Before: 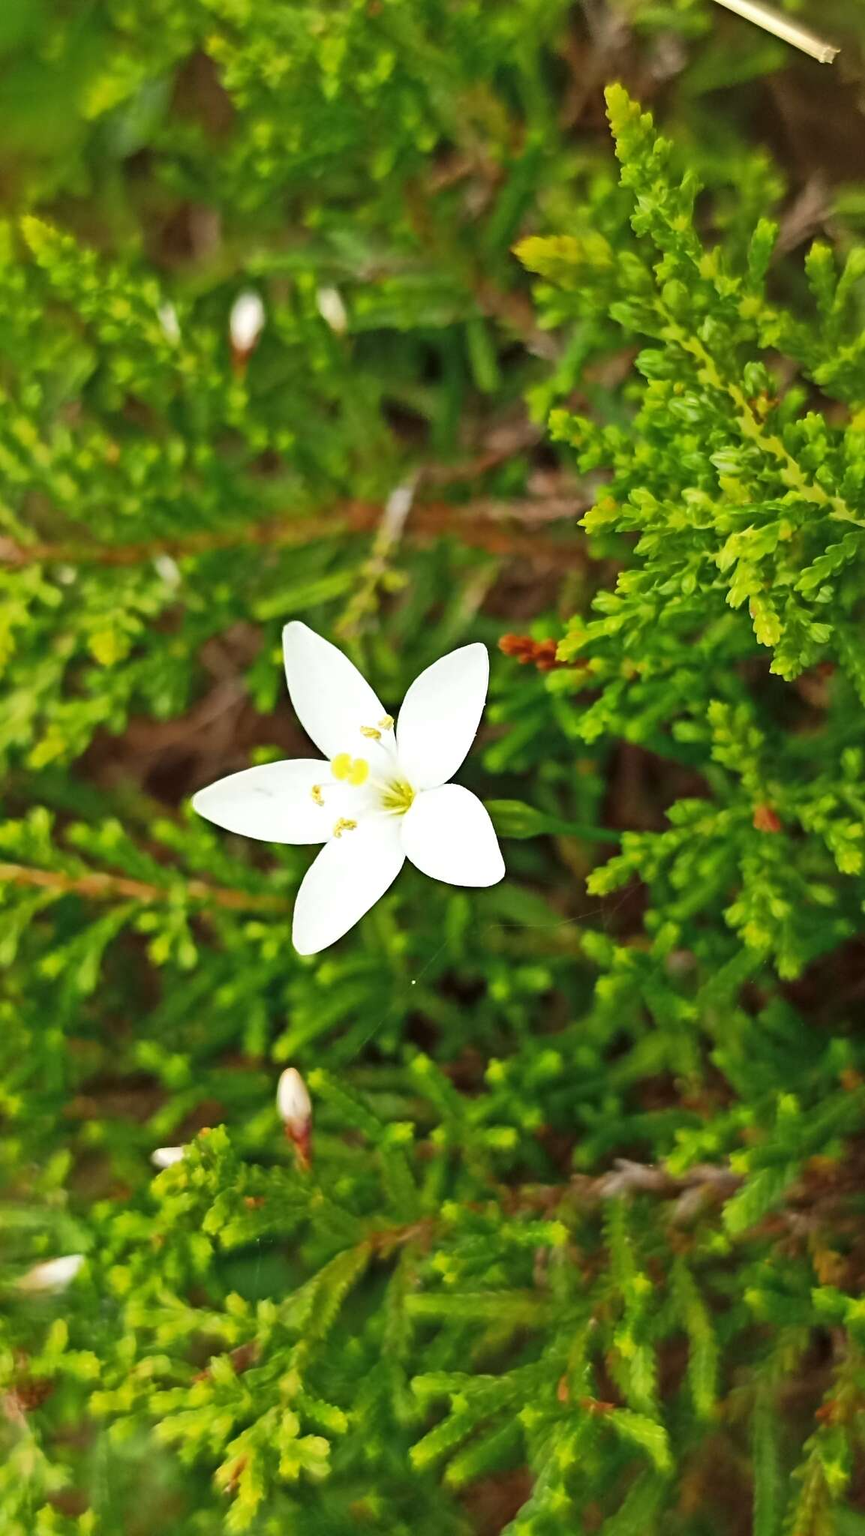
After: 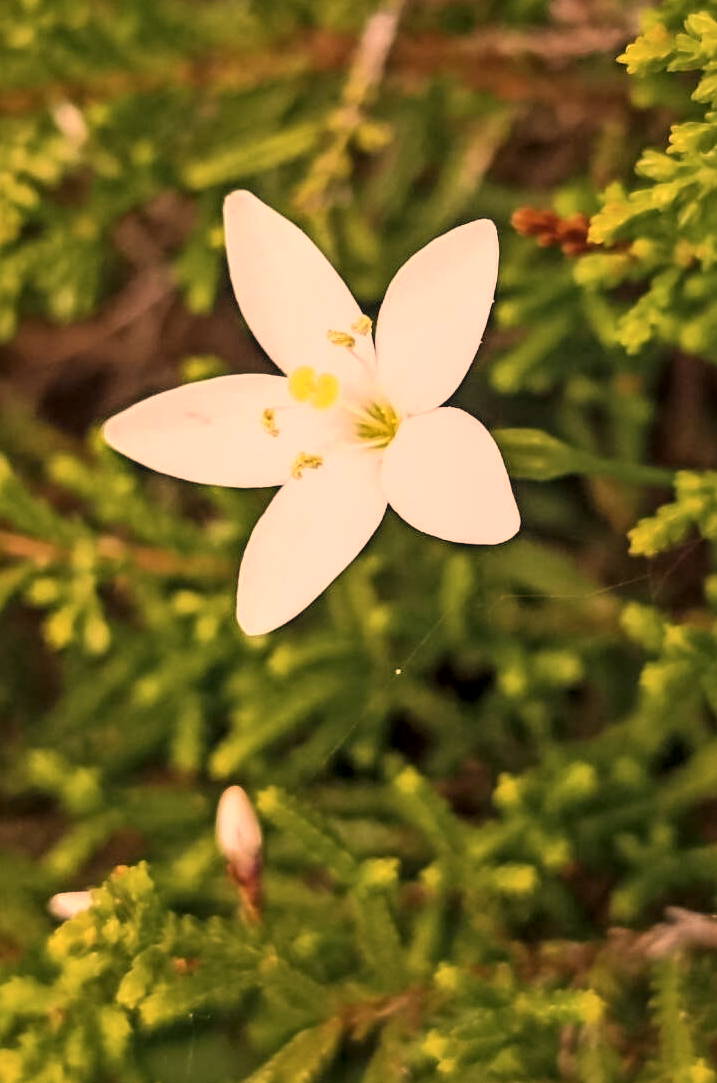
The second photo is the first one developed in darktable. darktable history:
exposure: black level correction 0.002, exposure -0.107 EV, compensate exposure bias true, compensate highlight preservation false
color correction: highlights a* 39.4, highlights b* 39.88, saturation 0.694
local contrast: on, module defaults
crop: left 13.293%, top 31.167%, right 24.507%, bottom 15.952%
